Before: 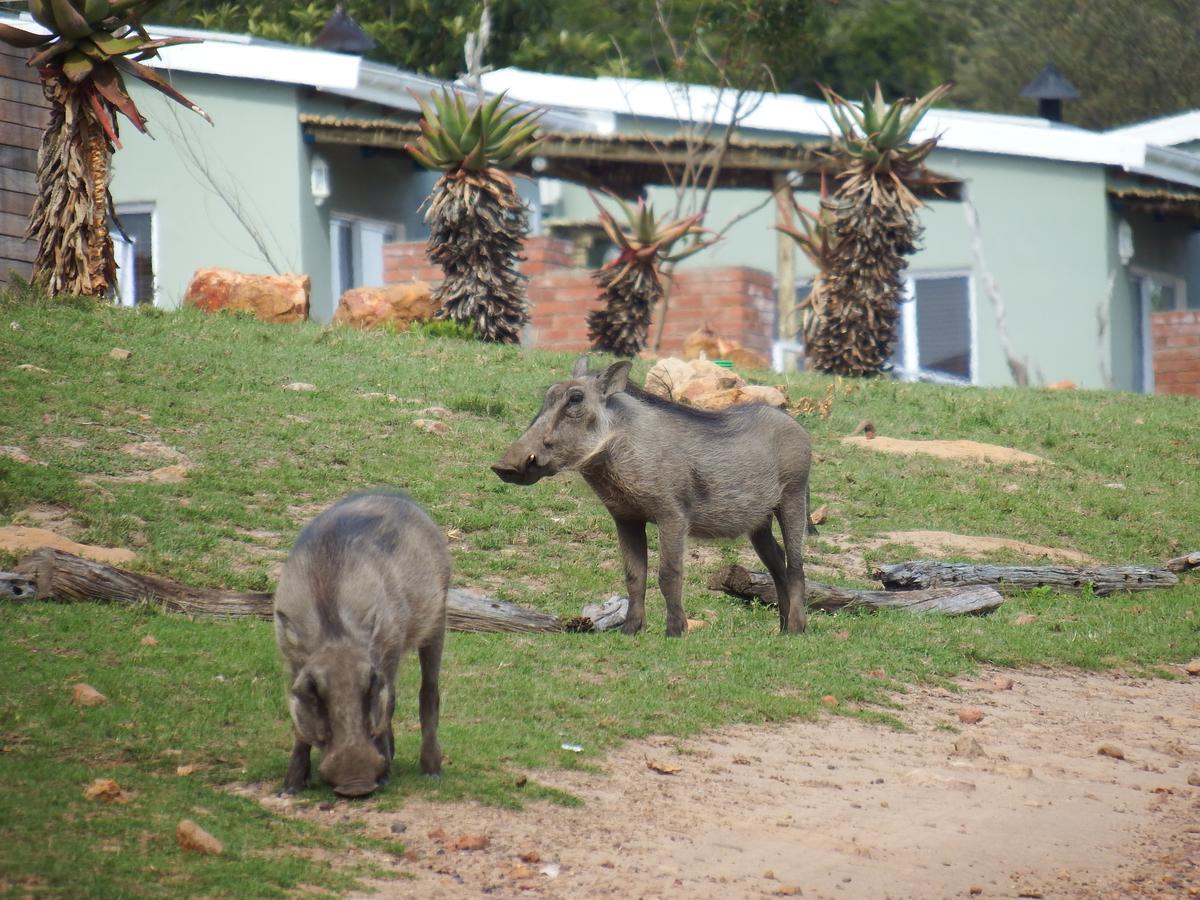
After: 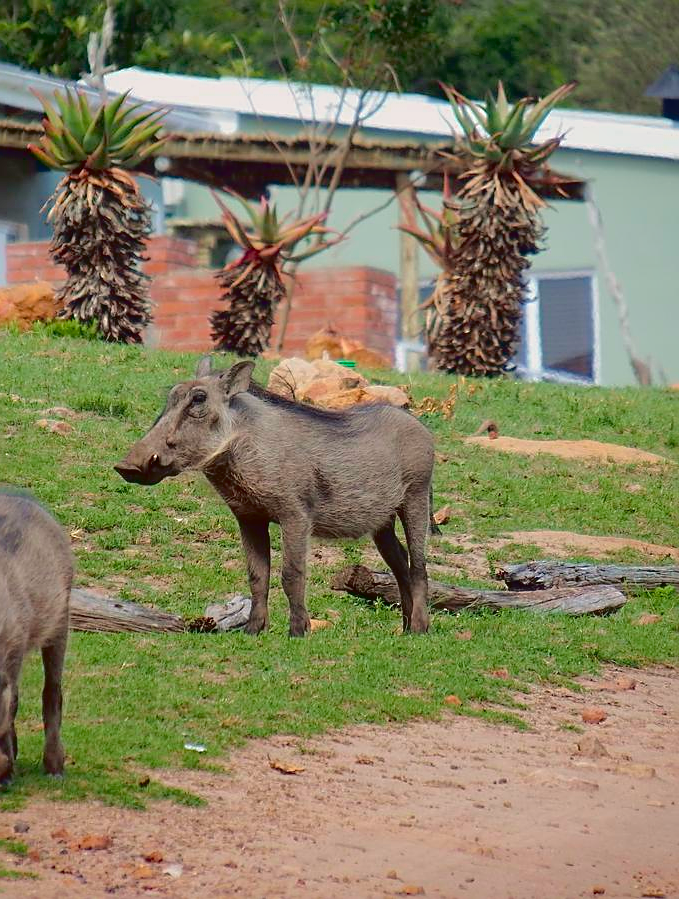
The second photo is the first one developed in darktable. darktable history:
shadows and highlights: on, module defaults
tone curve: curves: ch0 [(0, 0.013) (0.181, 0.074) (0.337, 0.304) (0.498, 0.485) (0.78, 0.742) (0.993, 0.954)]; ch1 [(0, 0) (0.294, 0.184) (0.359, 0.34) (0.362, 0.35) (0.43, 0.41) (0.469, 0.463) (0.495, 0.502) (0.54, 0.563) (0.612, 0.641) (1, 1)]; ch2 [(0, 0) (0.44, 0.437) (0.495, 0.502) (0.524, 0.534) (0.557, 0.56) (0.634, 0.654) (0.728, 0.722) (1, 1)], color space Lab, independent channels, preserve colors none
color balance rgb: linear chroma grading › shadows -8%, linear chroma grading › global chroma 10%, perceptual saturation grading › global saturation 2%, perceptual saturation grading › highlights -2%, perceptual saturation grading › mid-tones 4%, perceptual saturation grading › shadows 8%, perceptual brilliance grading › global brilliance 2%, perceptual brilliance grading › highlights -4%, global vibrance 16%, saturation formula JzAzBz (2021)
sharpen: amount 0.6
crop: left 31.458%, top 0%, right 11.876%
